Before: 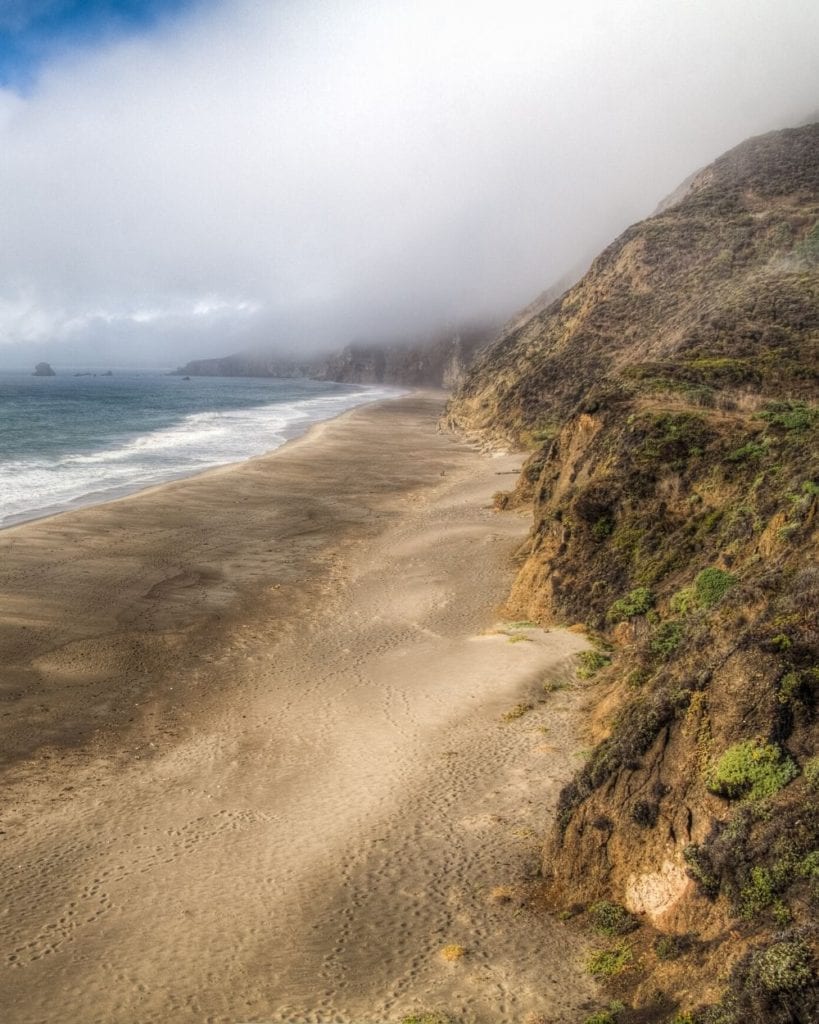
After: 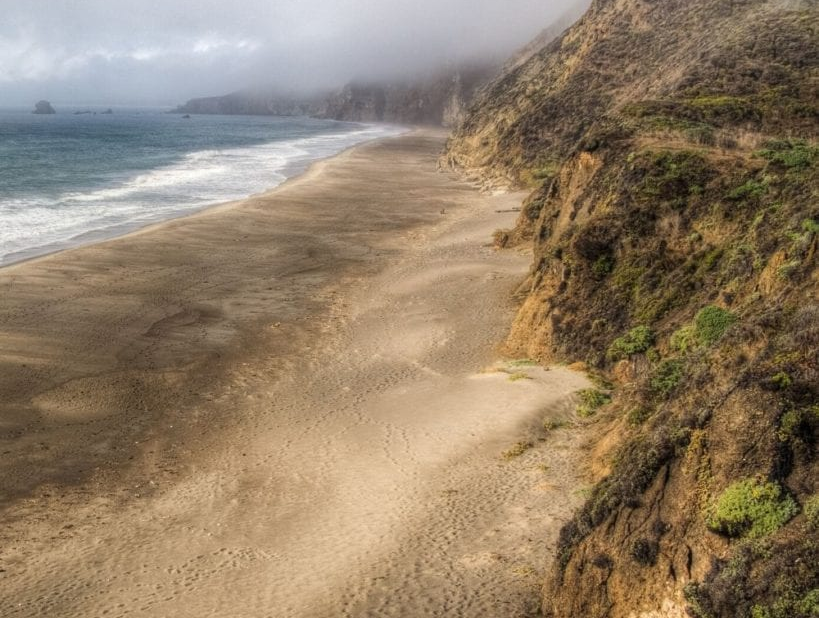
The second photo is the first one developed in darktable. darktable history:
crop and rotate: top 25.617%, bottom 13.964%
